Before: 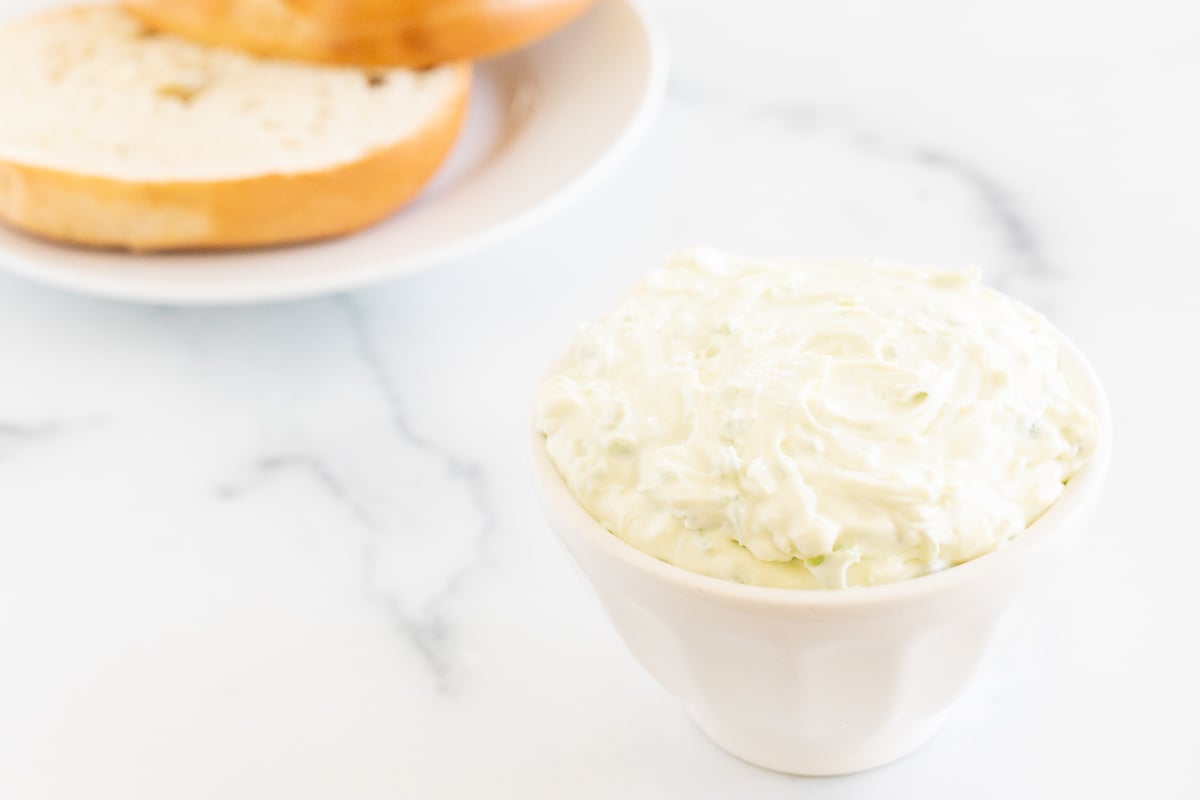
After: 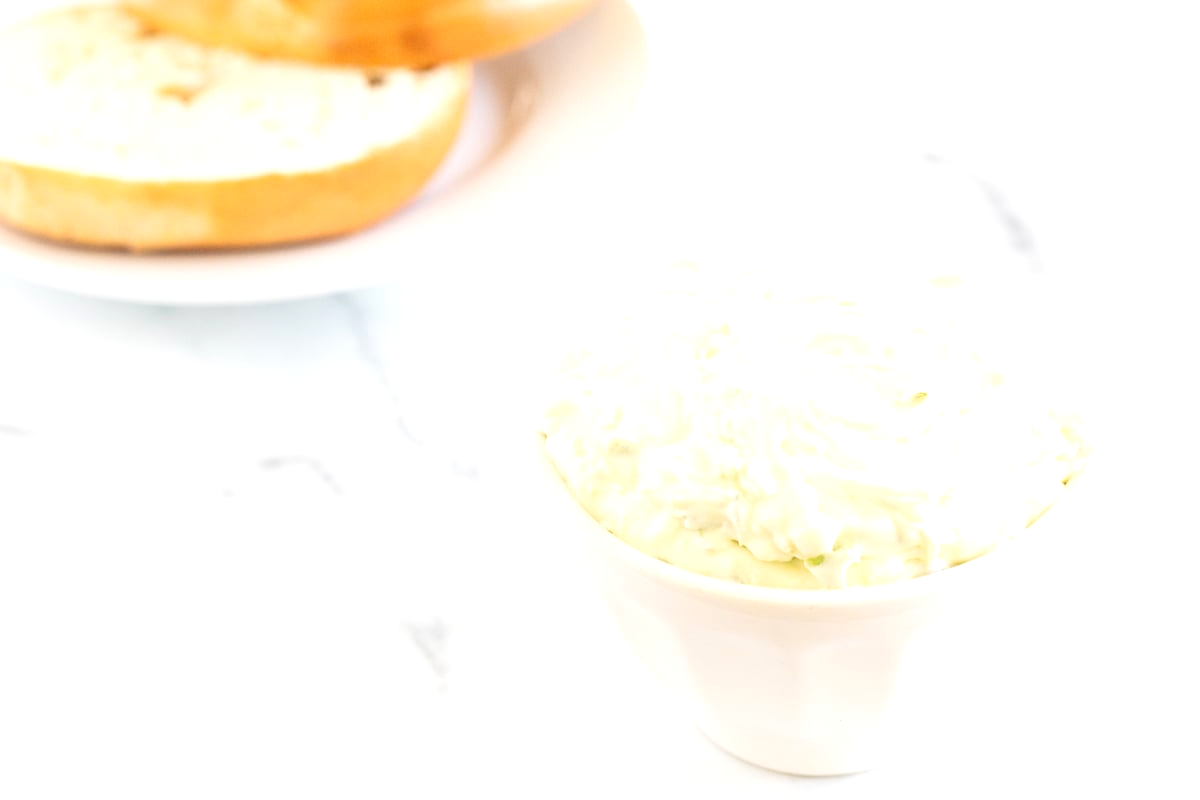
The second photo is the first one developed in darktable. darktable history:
tone equalizer: -8 EV -0.397 EV, -7 EV -0.368 EV, -6 EV -0.314 EV, -5 EV -0.183 EV, -3 EV 0.198 EV, -2 EV 0.316 EV, -1 EV 0.402 EV, +0 EV 0.4 EV
color balance rgb: shadows lift › chroma 3.195%, shadows lift › hue 279.4°, global offset › hue 172.36°, perceptual saturation grading › global saturation 0.897%
